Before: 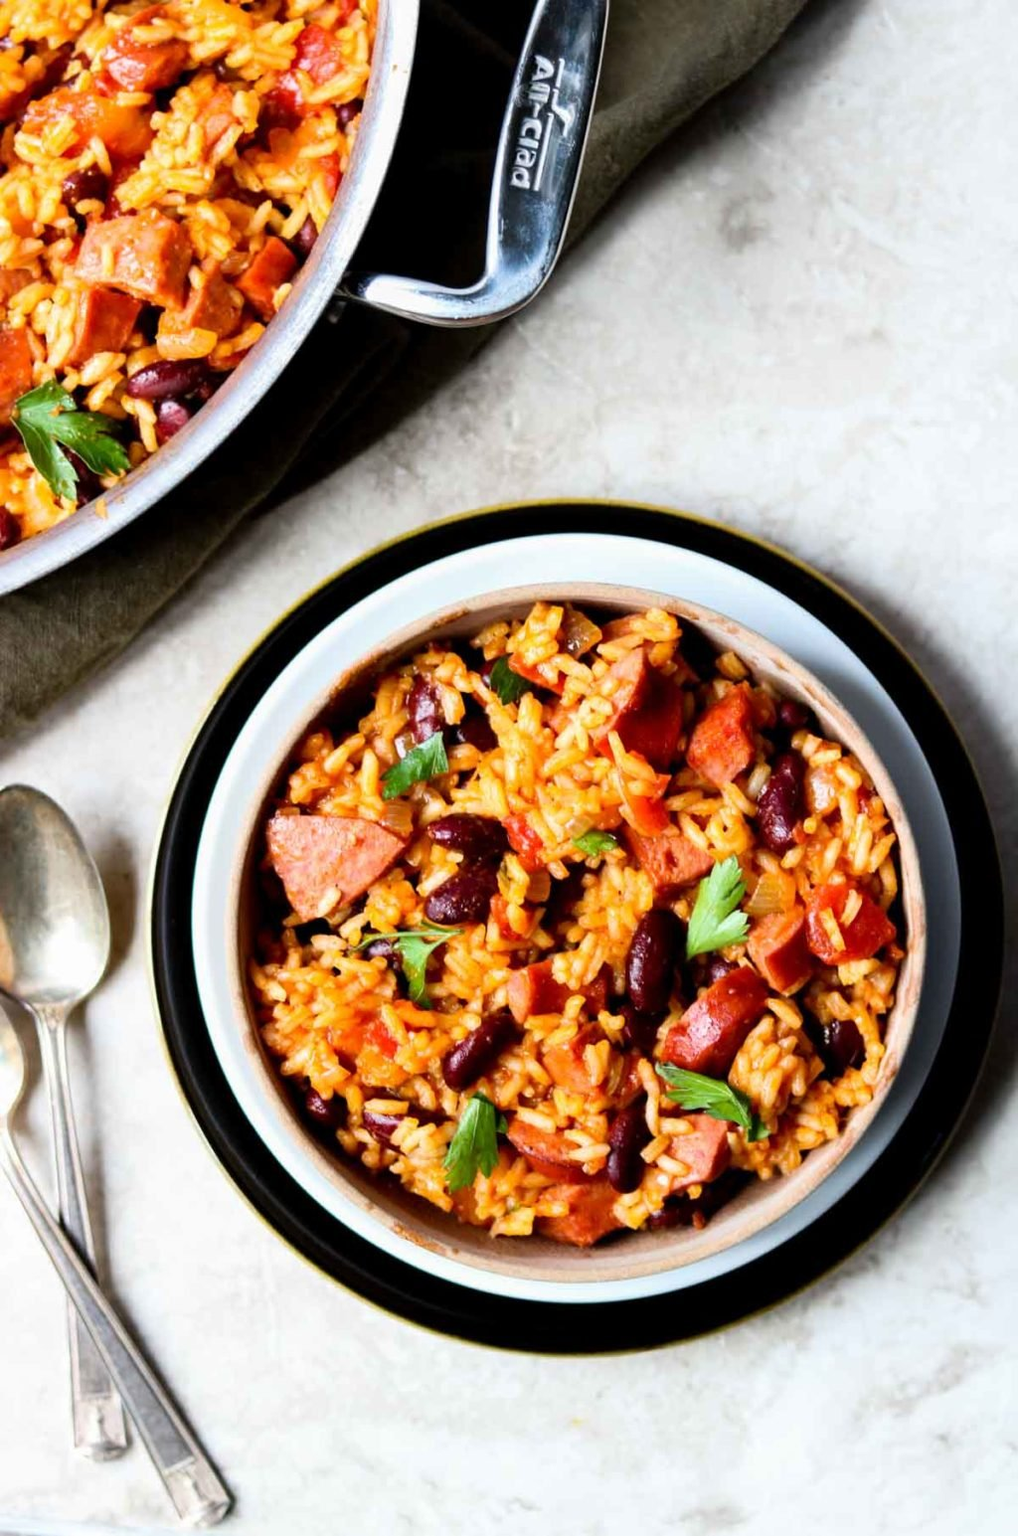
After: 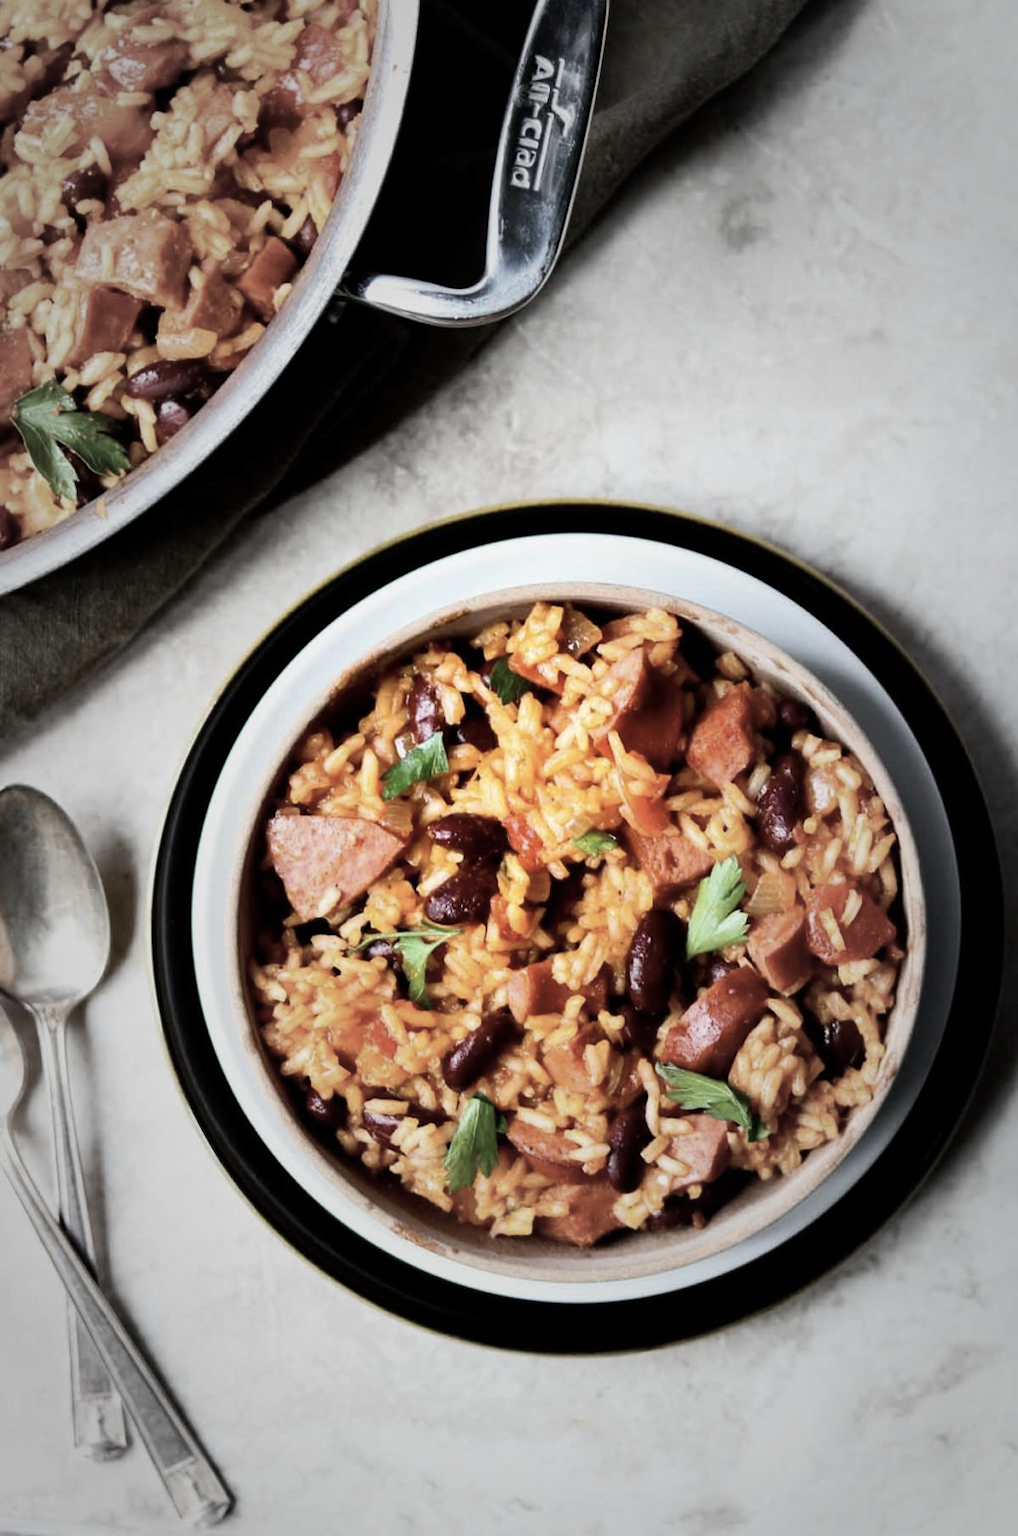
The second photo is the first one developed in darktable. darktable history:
vignetting: fall-off start 15.96%, fall-off radius 99.41%, width/height ratio 0.715
contrast brightness saturation: contrast 0.098, saturation -0.359
